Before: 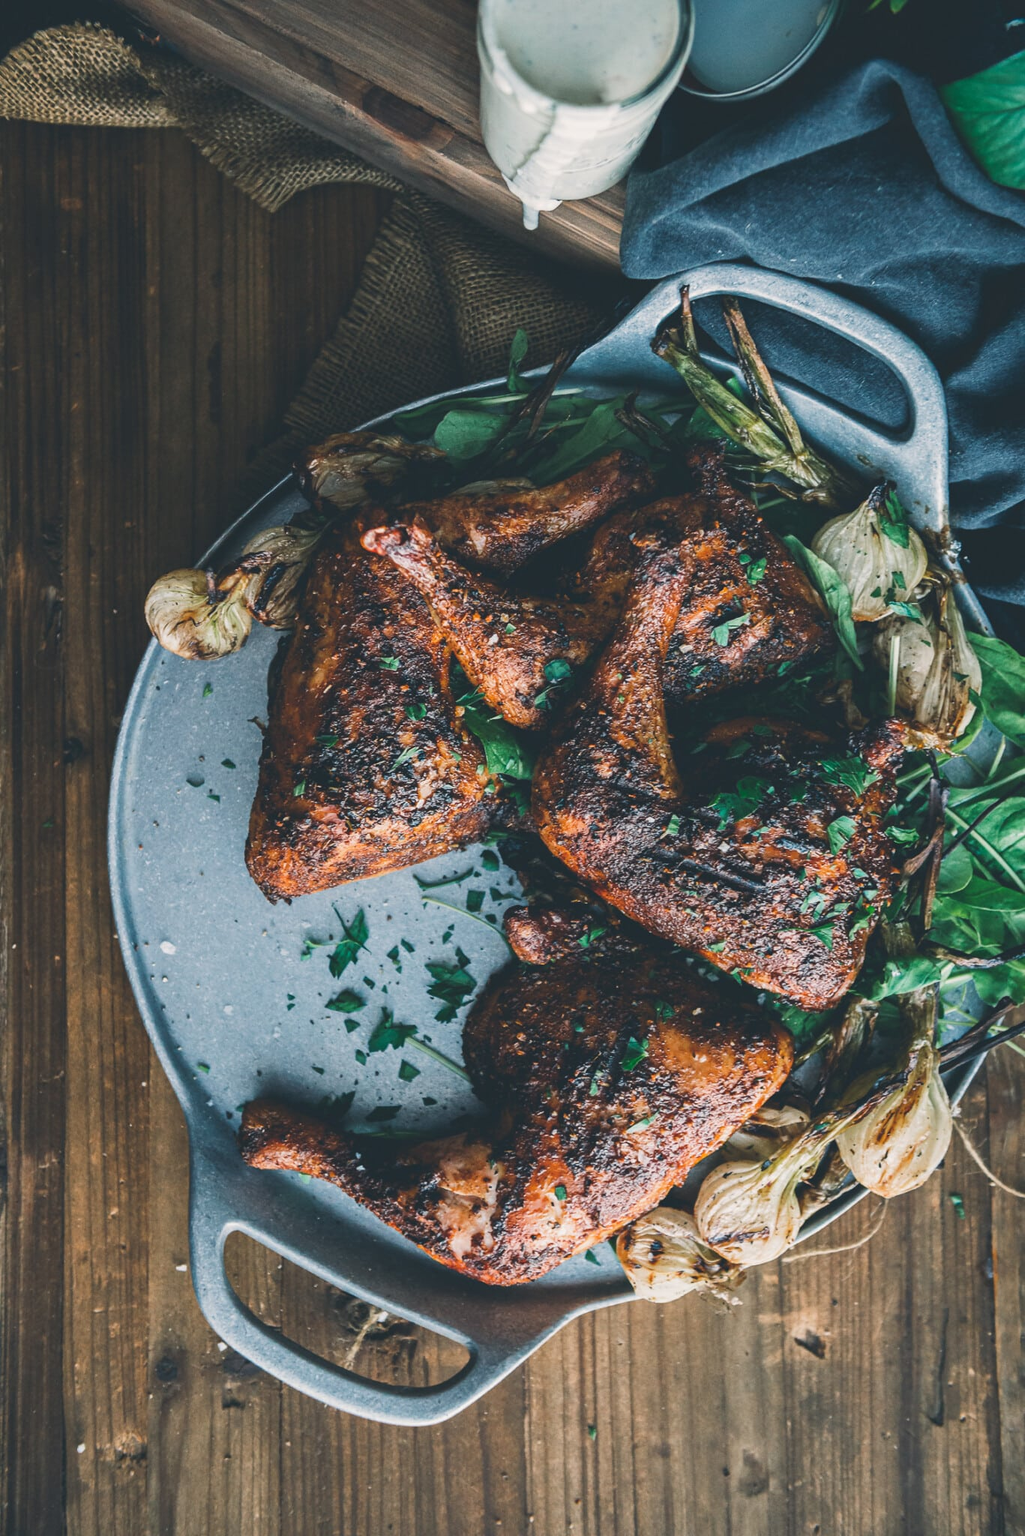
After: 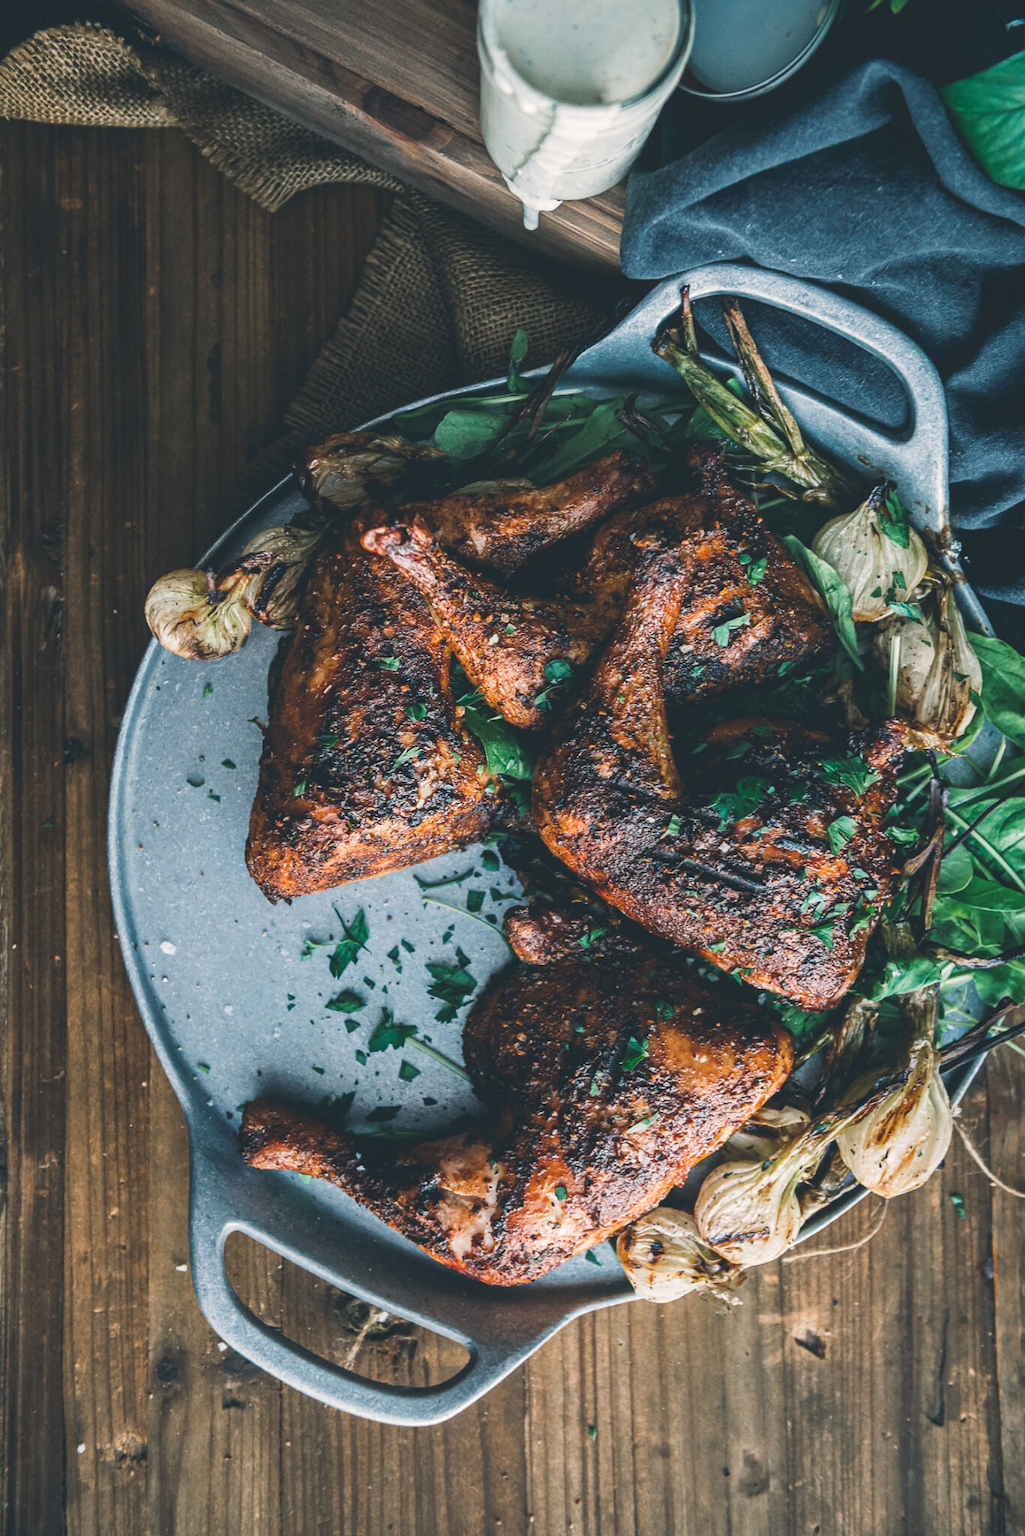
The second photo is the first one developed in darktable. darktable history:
local contrast: highlights 104%, shadows 98%, detail 119%, midtone range 0.2
tone equalizer: on, module defaults
